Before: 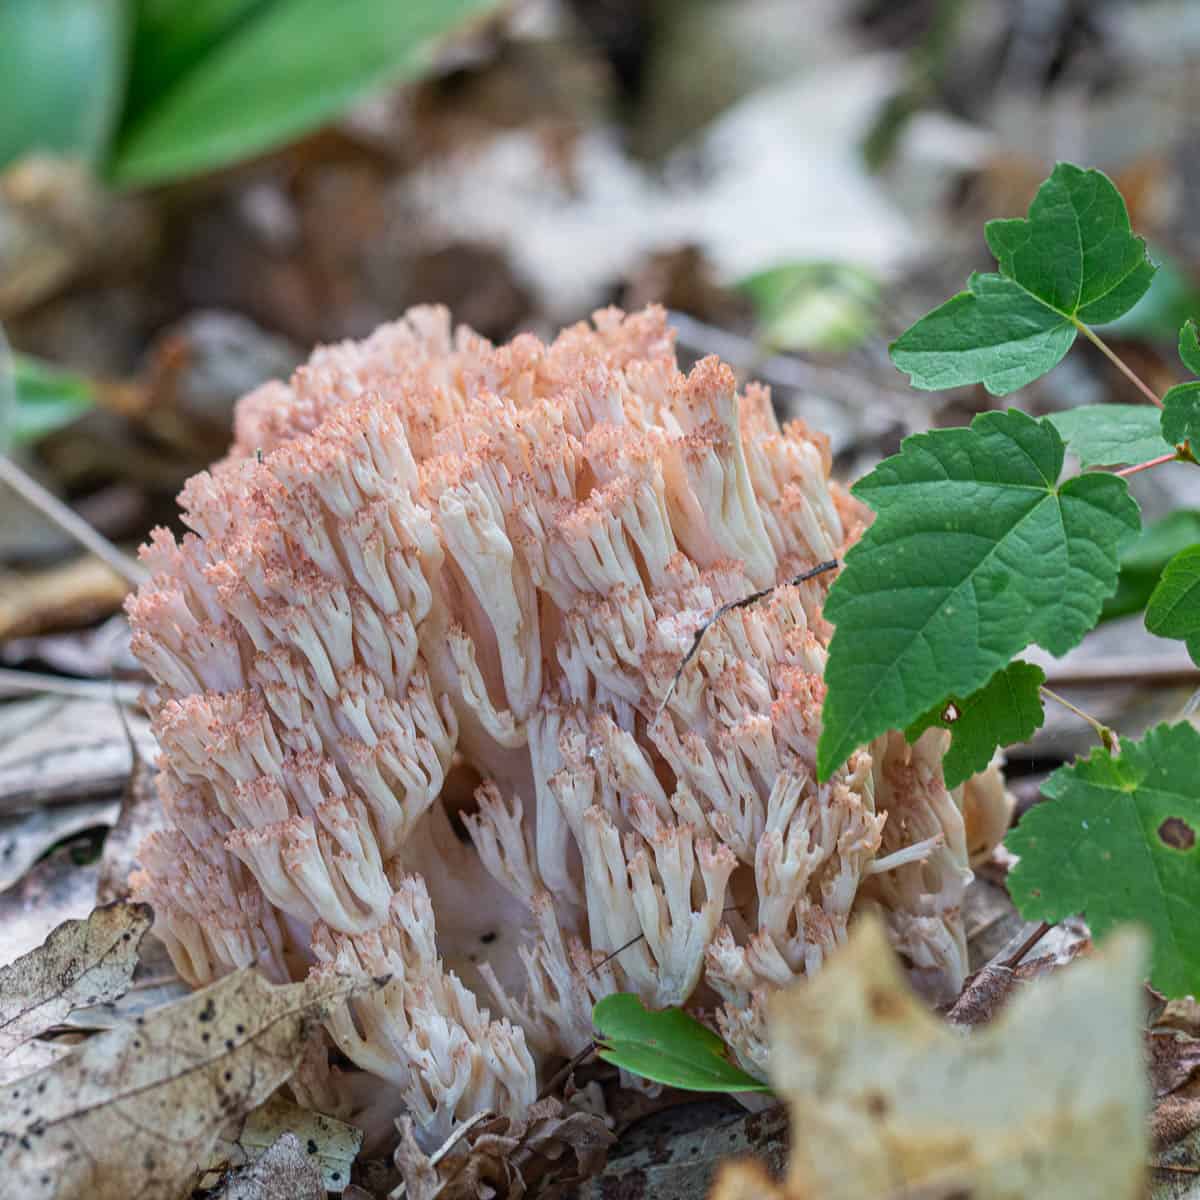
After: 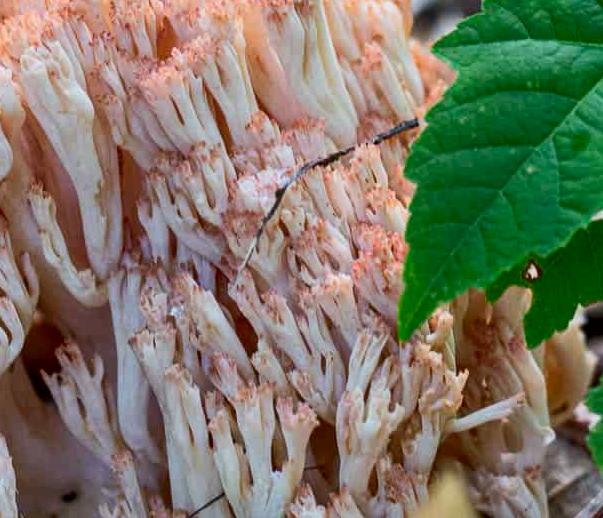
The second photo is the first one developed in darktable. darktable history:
crop: left 34.946%, top 36.79%, right 14.797%, bottom 20.036%
contrast brightness saturation: contrast 0.183, saturation 0.3
exposure: black level correction 0.006, exposure -0.224 EV
